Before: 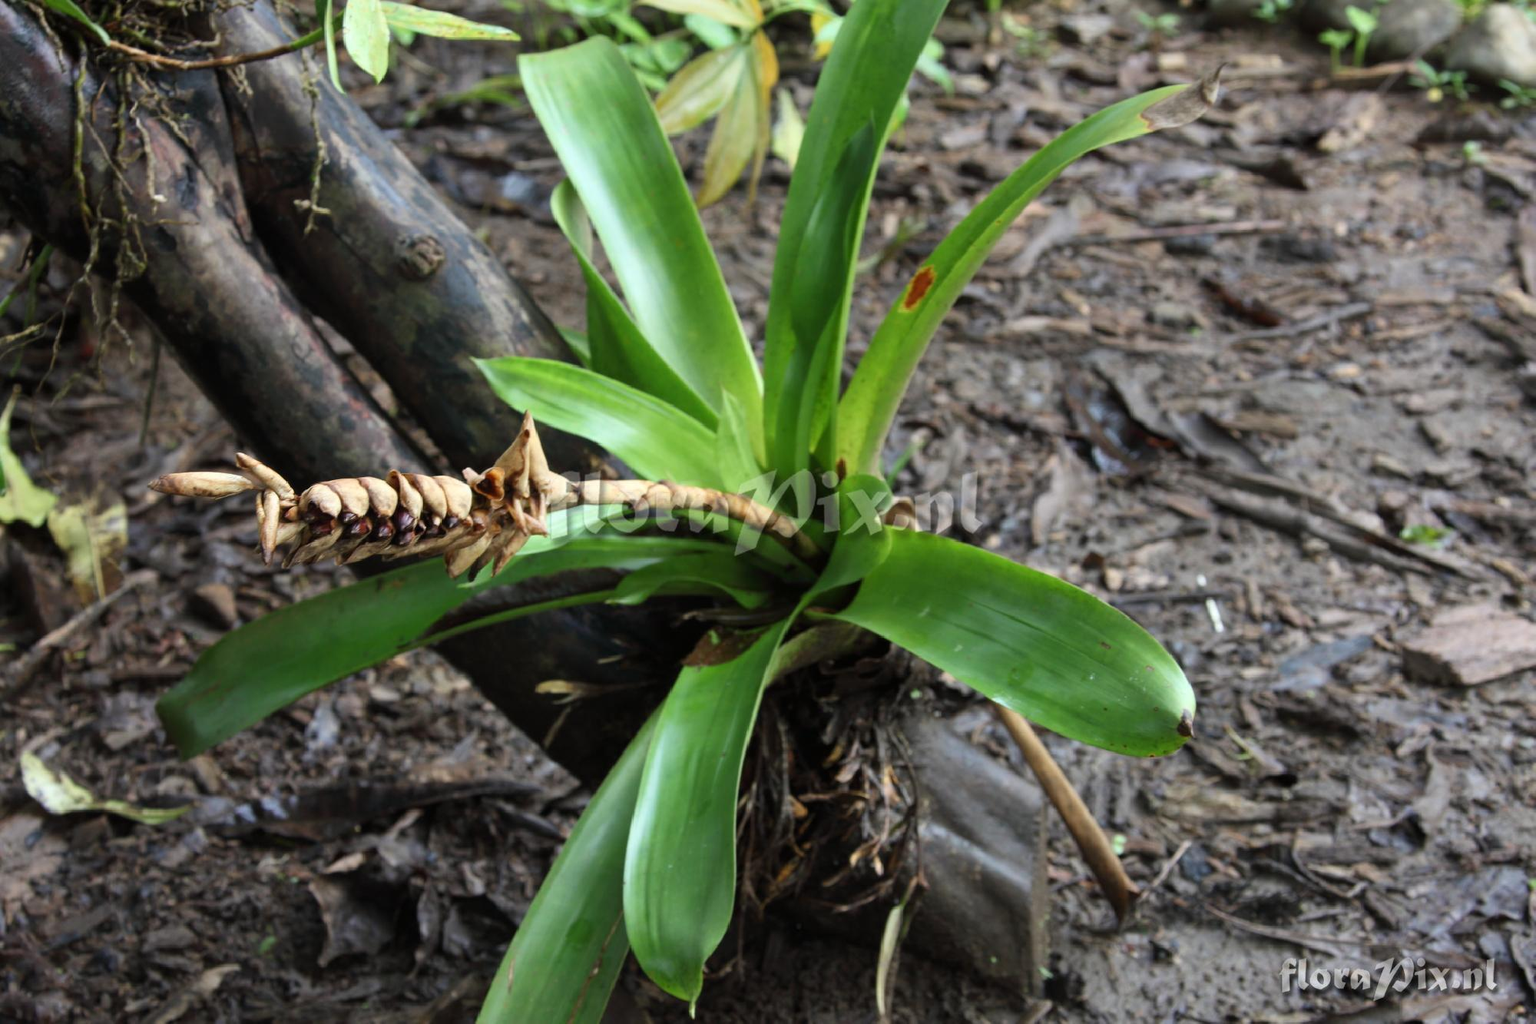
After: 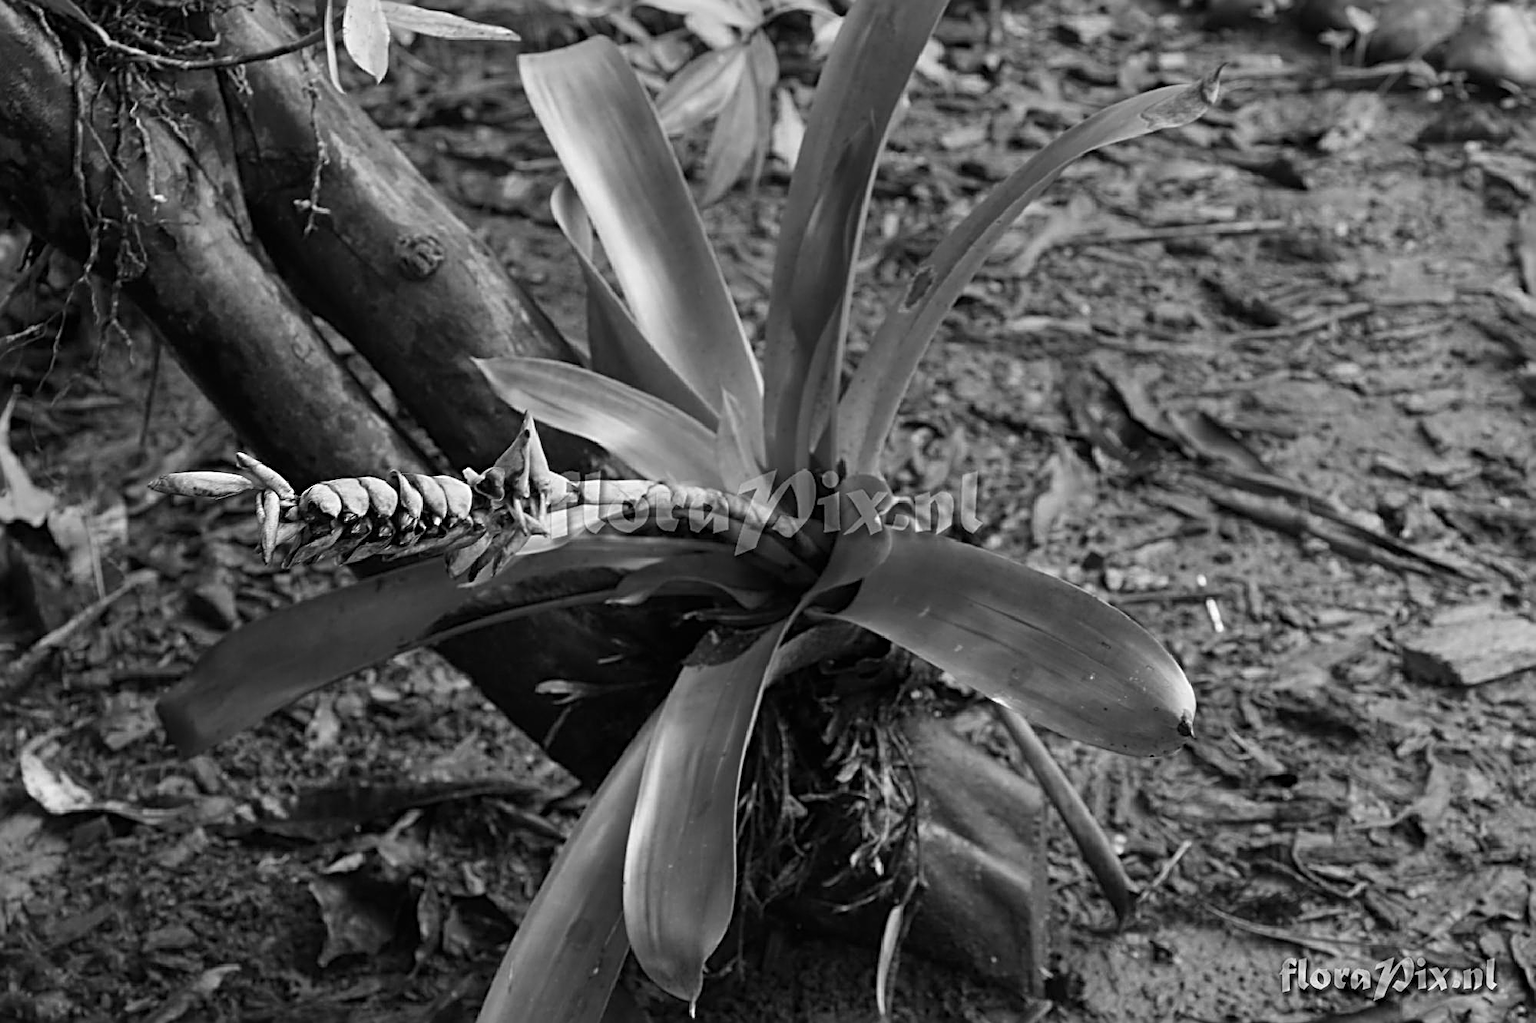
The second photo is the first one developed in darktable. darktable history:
sharpen: radius 3.025, amount 0.757
color calibration: output gray [0.253, 0.26, 0.487, 0], gray › normalize channels true, illuminant same as pipeline (D50), adaptation XYZ, x 0.346, y 0.359, gamut compression 0
